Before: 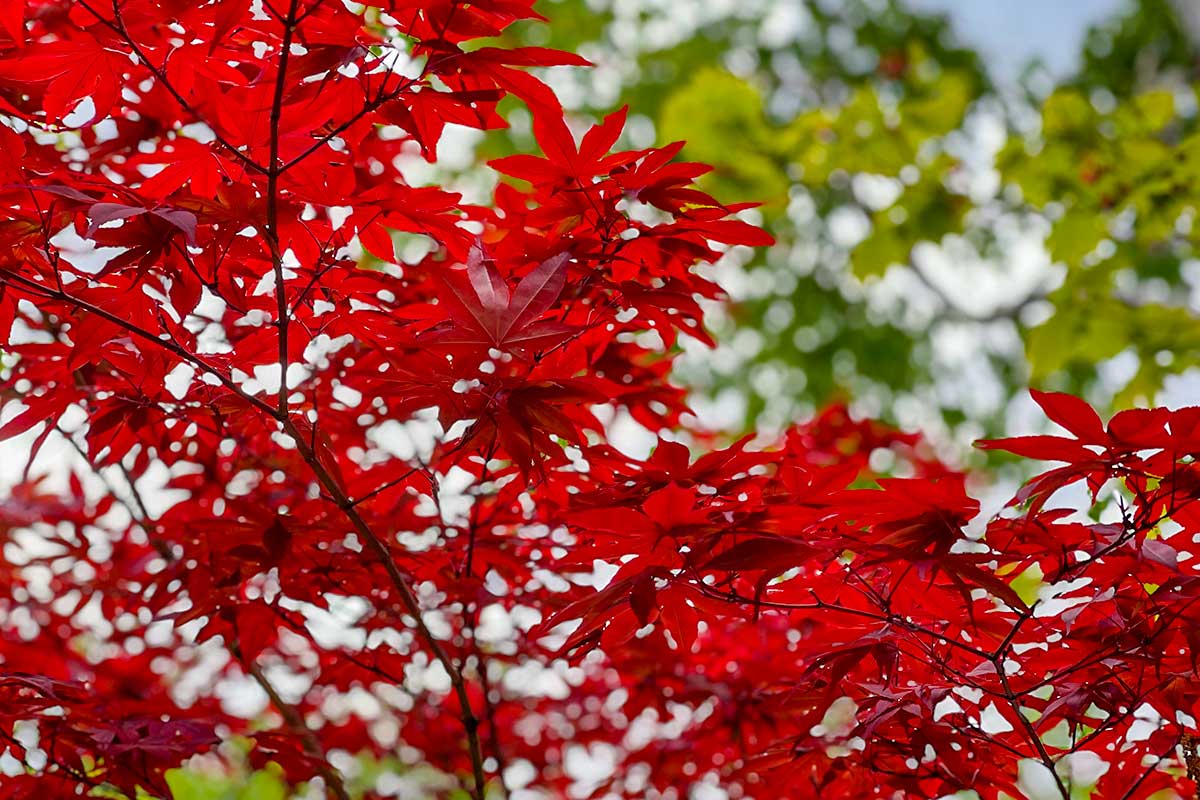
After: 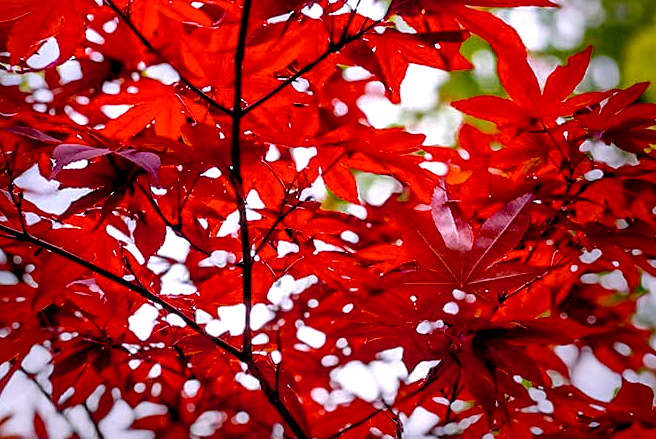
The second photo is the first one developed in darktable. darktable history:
crop and rotate: left 3.047%, top 7.509%, right 42.236%, bottom 37.598%
contrast brightness saturation: saturation -0.17
vignetting: fall-off start 68.33%, fall-off radius 30%, saturation 0.042, center (-0.066, -0.311), width/height ratio 0.992, shape 0.85, dithering 8-bit output
local contrast: detail 130%
white balance: red 1.042, blue 1.17
base curve: curves: ch0 [(0, 0) (0.303, 0.277) (1, 1)]
exposure: black level correction 0.04, exposure 0.5 EV, compensate highlight preservation false
